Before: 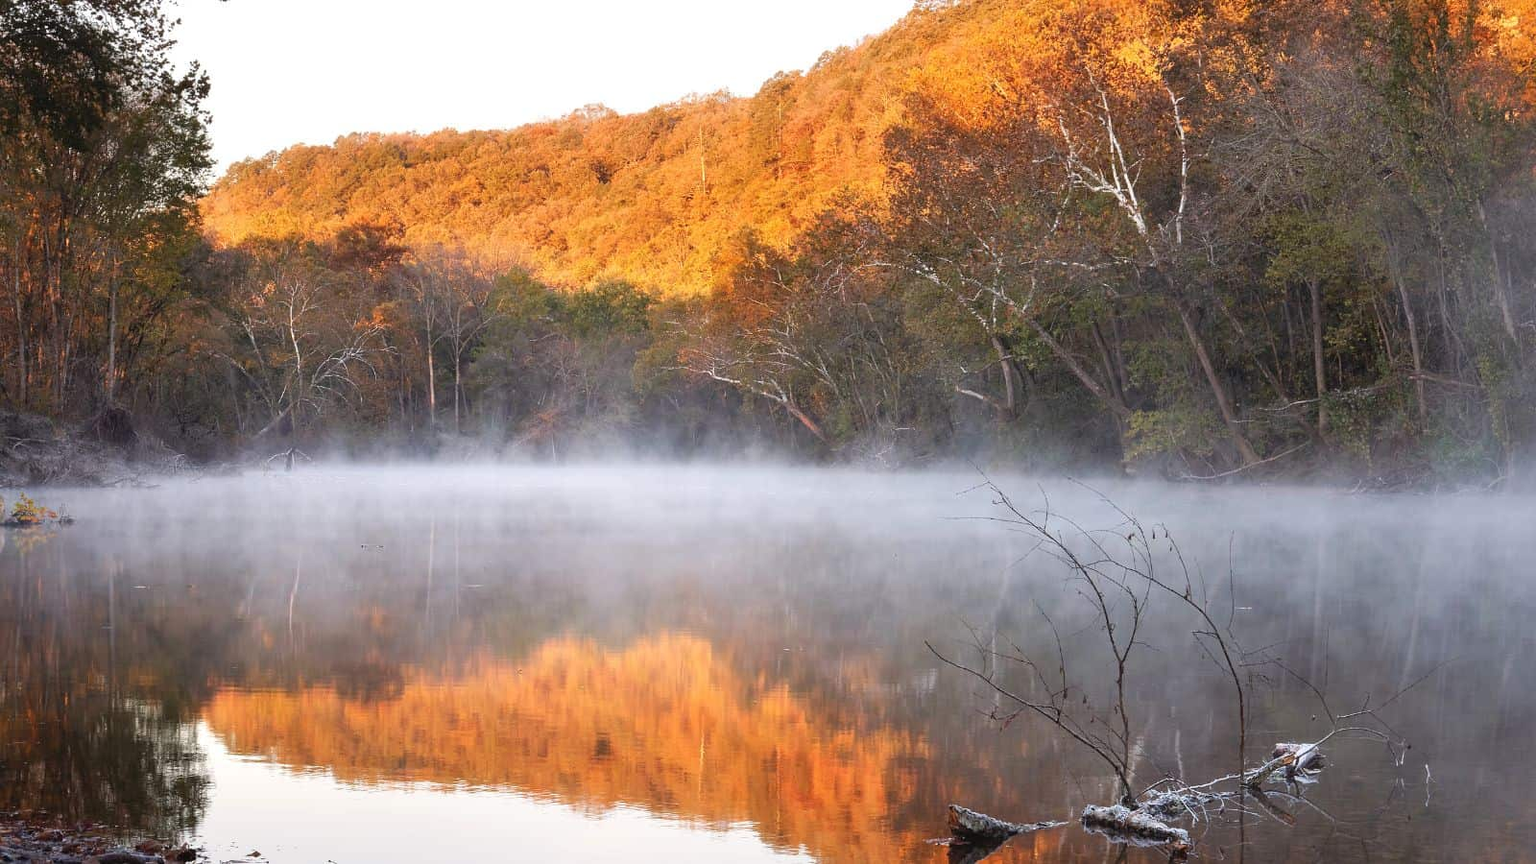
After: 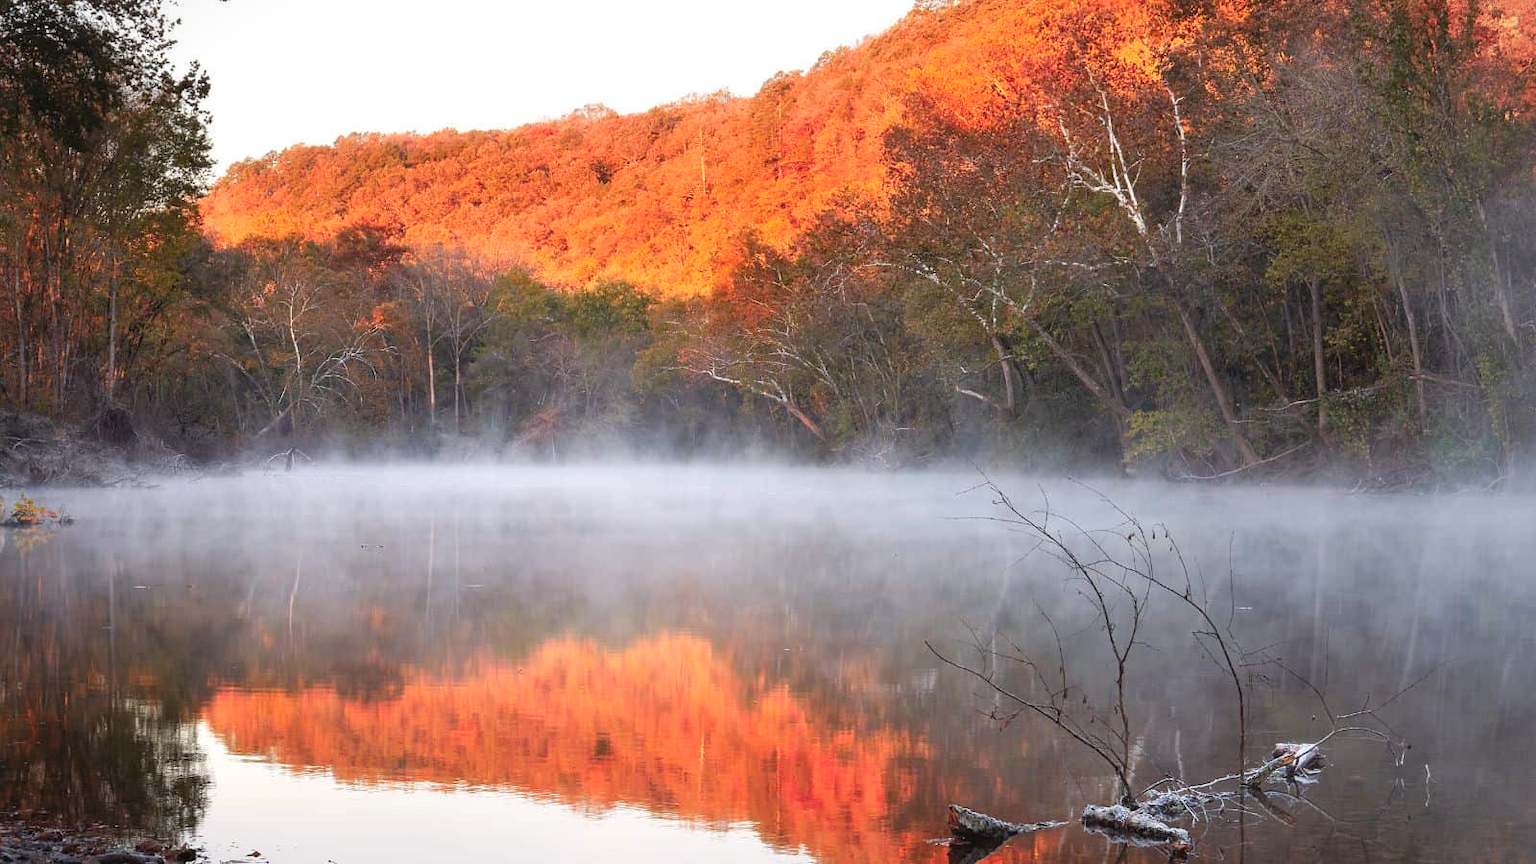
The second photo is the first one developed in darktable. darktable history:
color zones: curves: ch1 [(0.235, 0.558) (0.75, 0.5)]; ch2 [(0.25, 0.462) (0.749, 0.457)], mix 25.94%
vignetting: fall-off start 100%, brightness -0.282, width/height ratio 1.31
